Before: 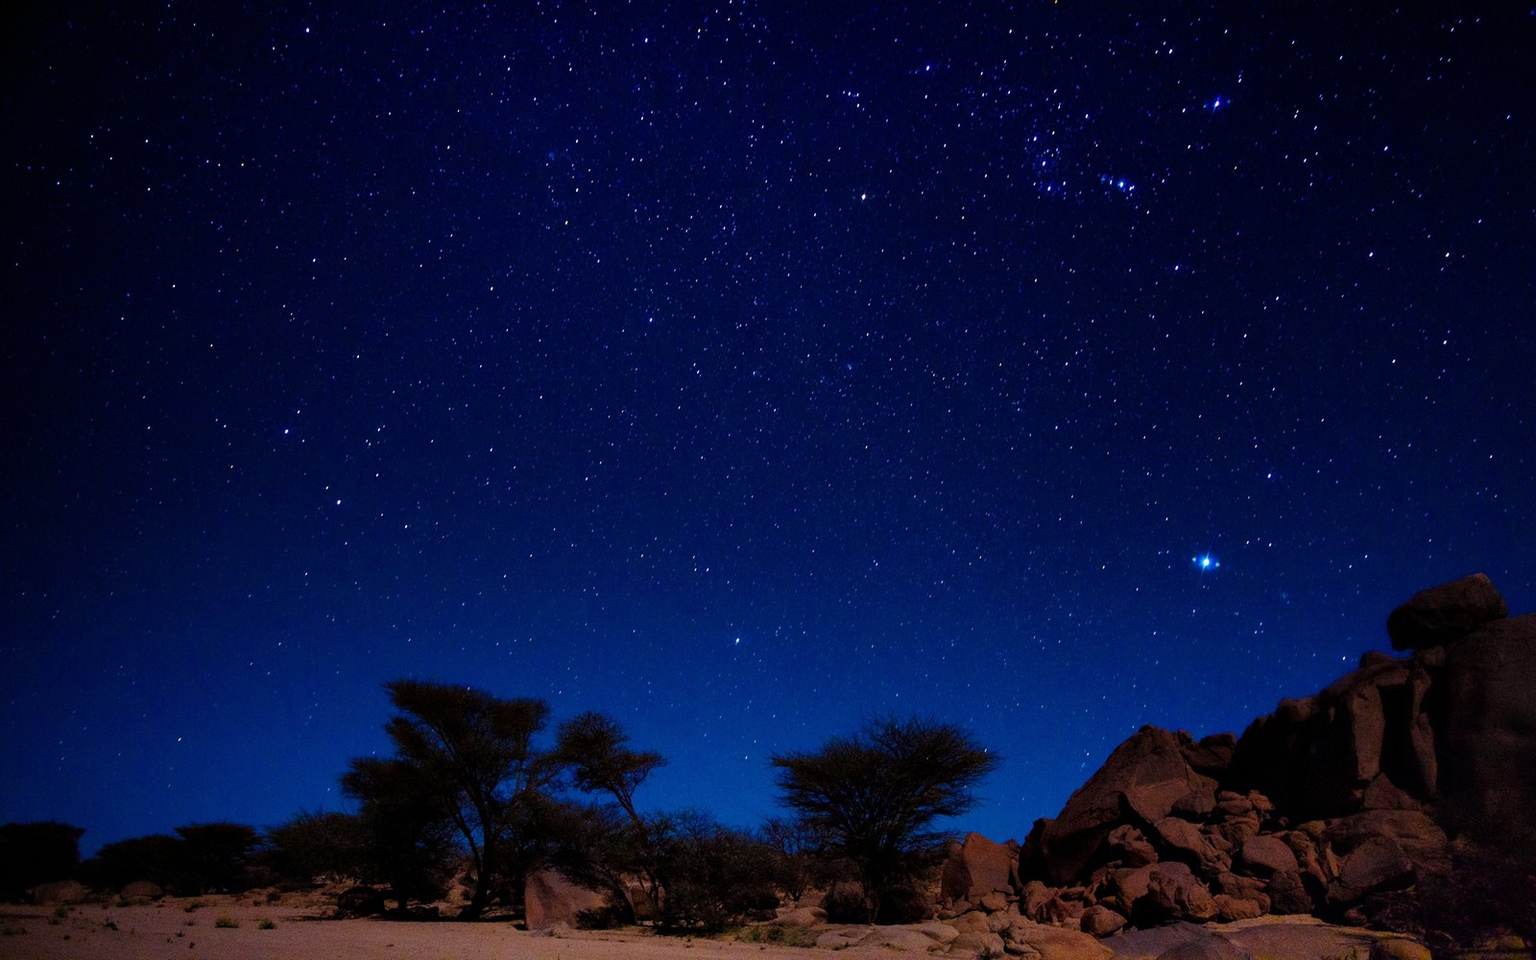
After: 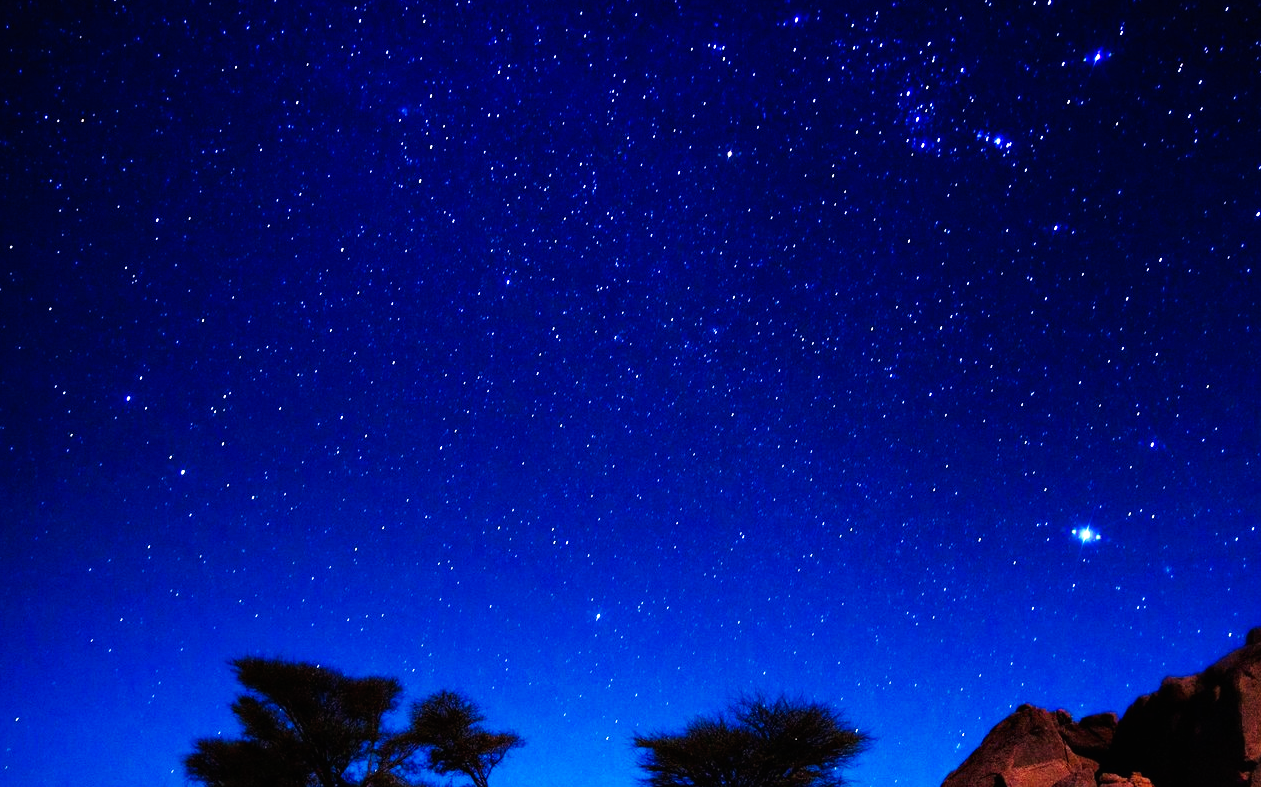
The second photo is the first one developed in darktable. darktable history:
crop and rotate: left 10.653%, top 5.115%, right 10.473%, bottom 16.16%
exposure: black level correction 0, exposure 0.692 EV, compensate highlight preservation false
base curve: curves: ch0 [(0, 0) (0.007, 0.004) (0.027, 0.03) (0.046, 0.07) (0.207, 0.54) (0.442, 0.872) (0.673, 0.972) (1, 1)], preserve colors none
